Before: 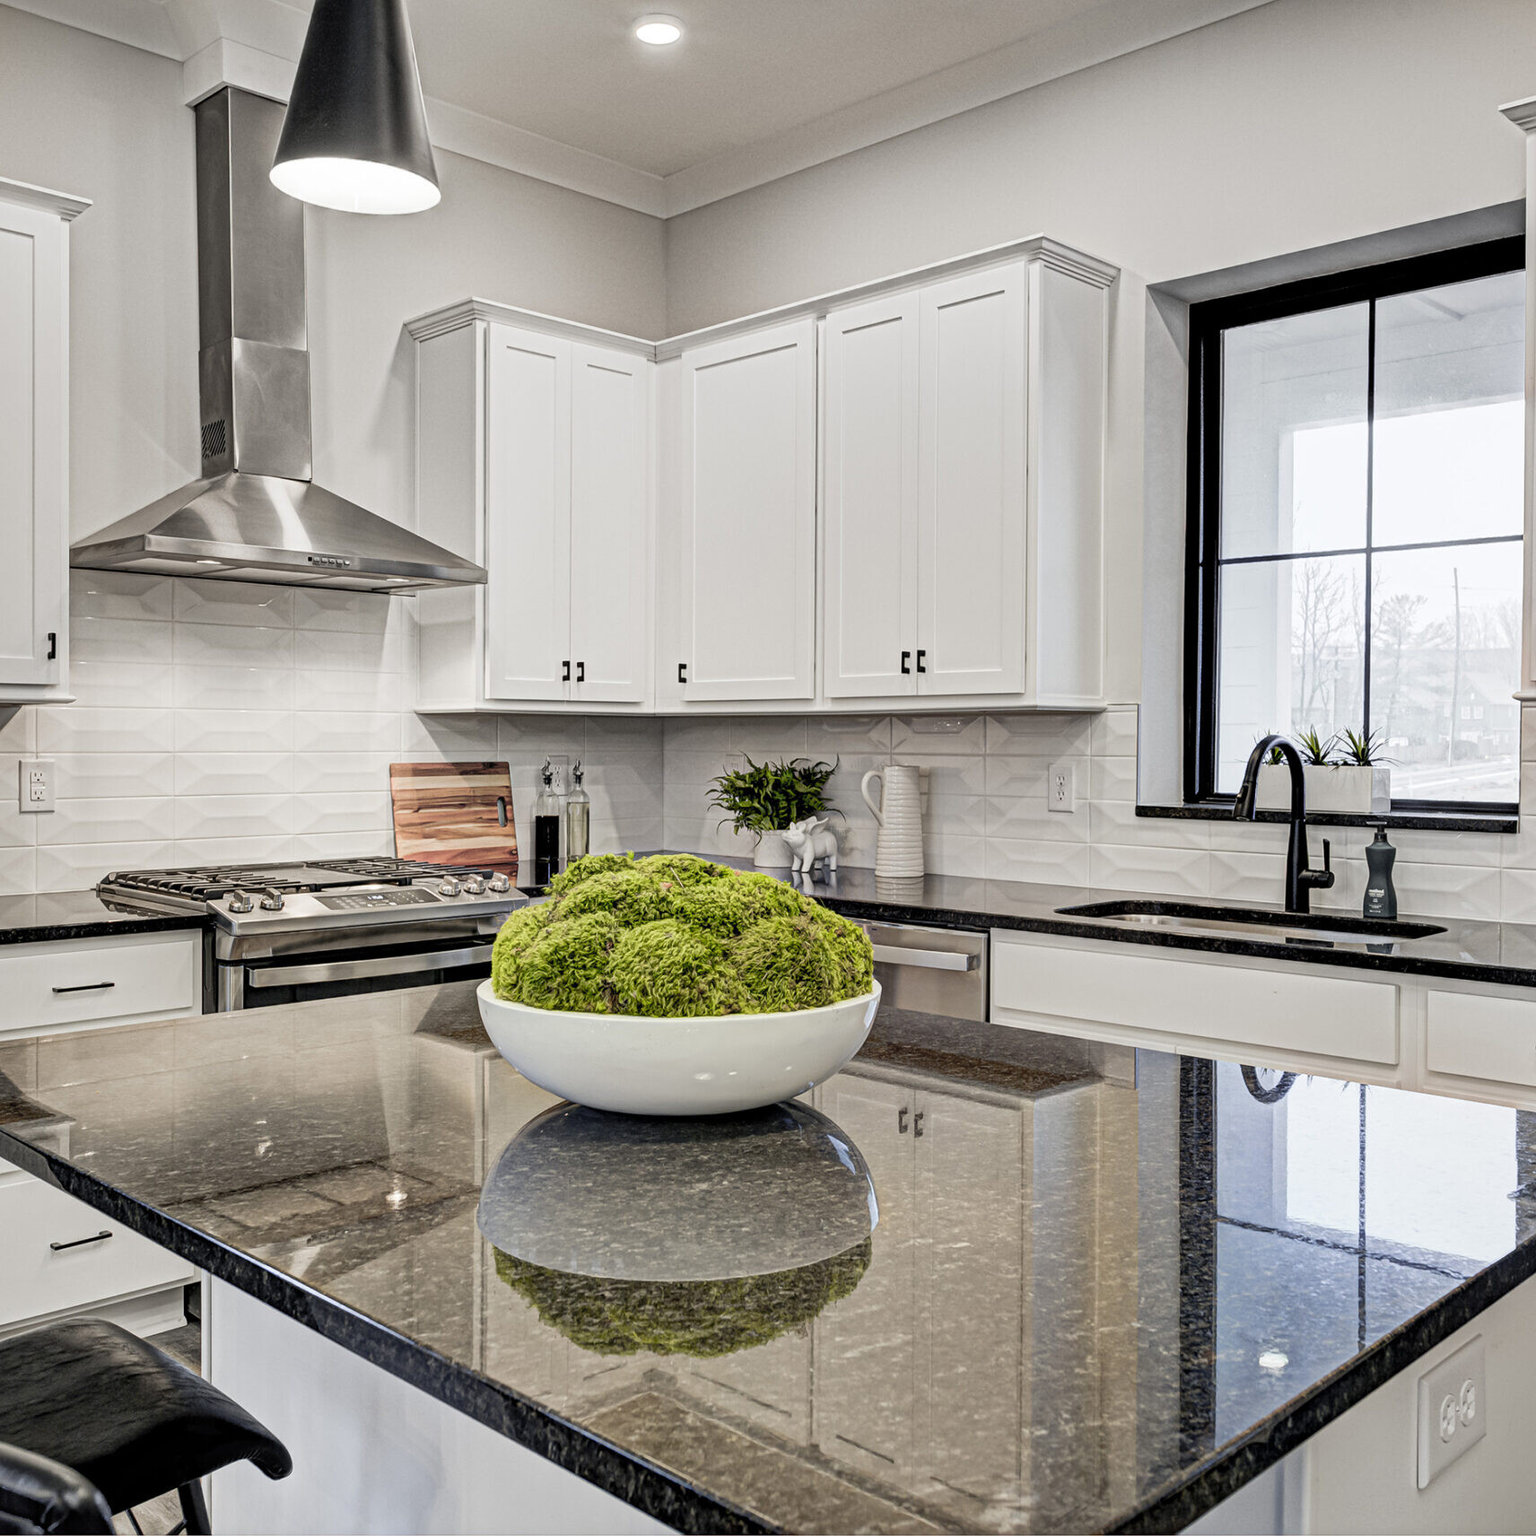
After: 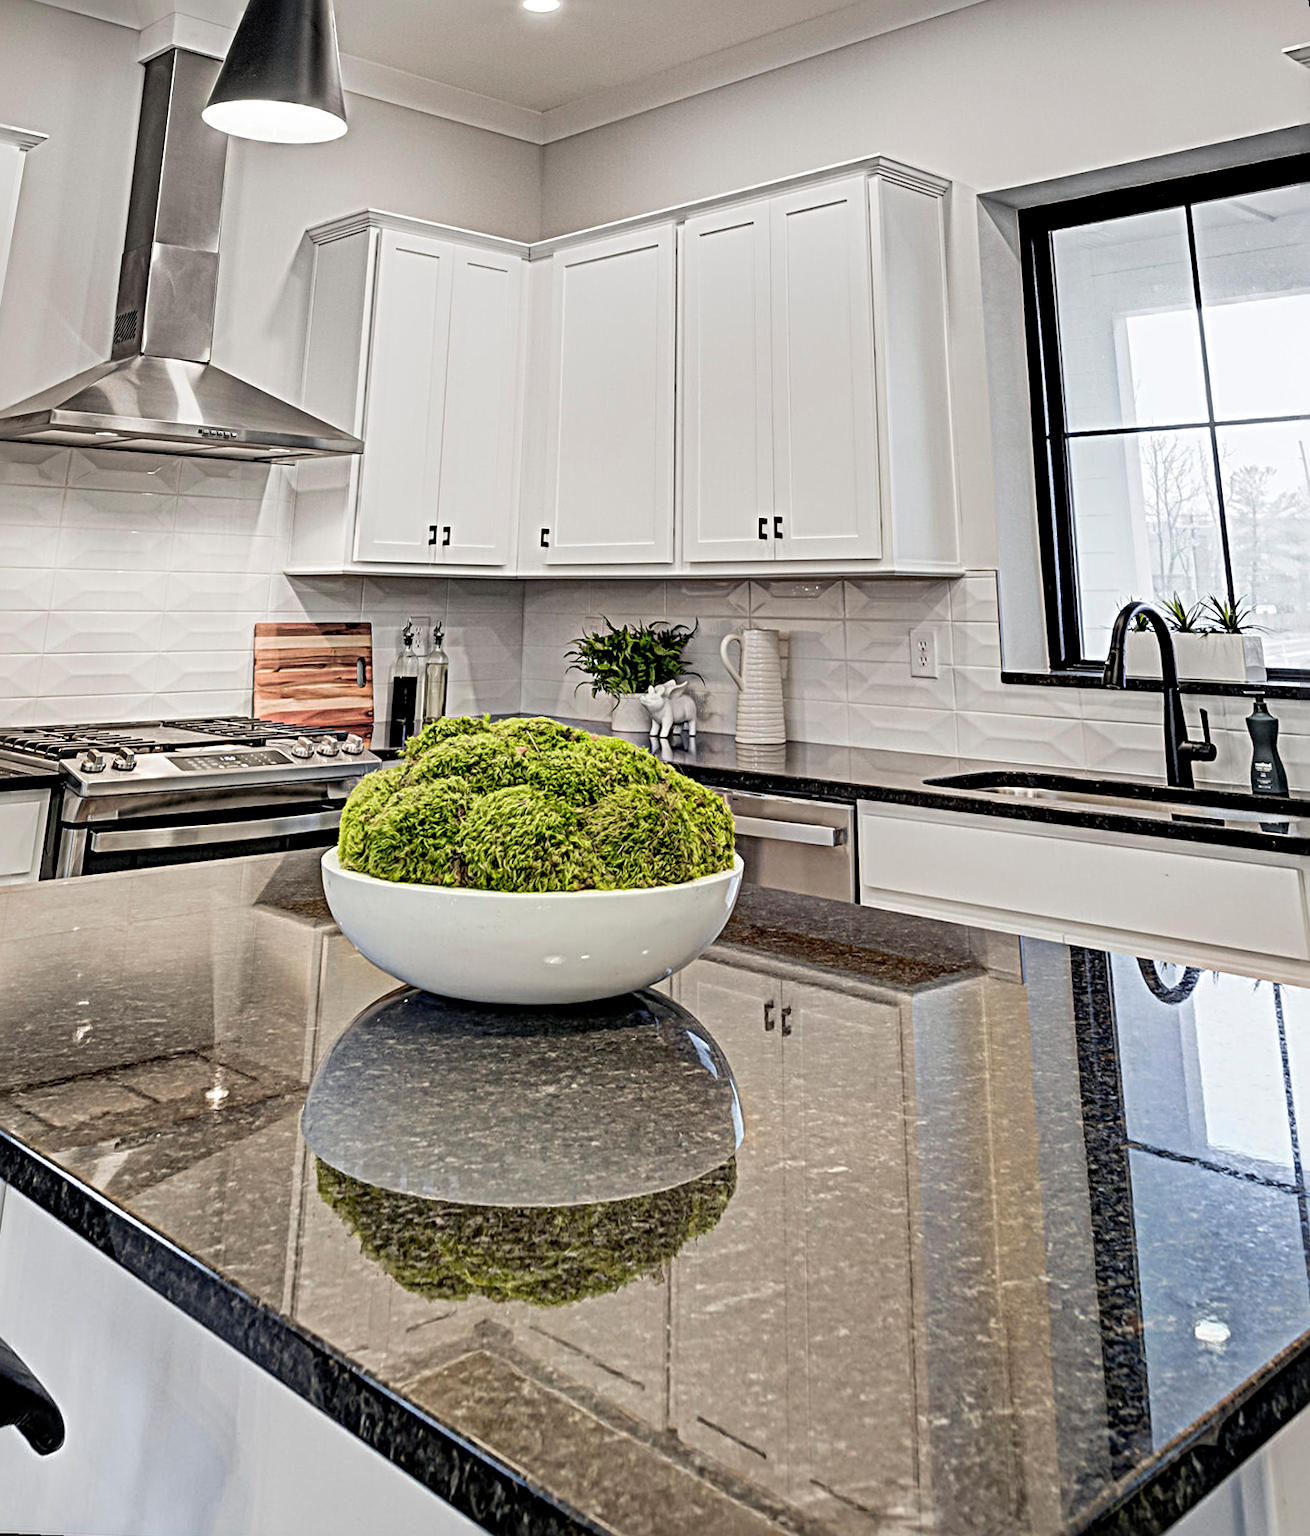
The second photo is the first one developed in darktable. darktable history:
rotate and perspective: rotation 0.72°, lens shift (vertical) -0.352, lens shift (horizontal) -0.051, crop left 0.152, crop right 0.859, crop top 0.019, crop bottom 0.964
sharpen: radius 4.883
